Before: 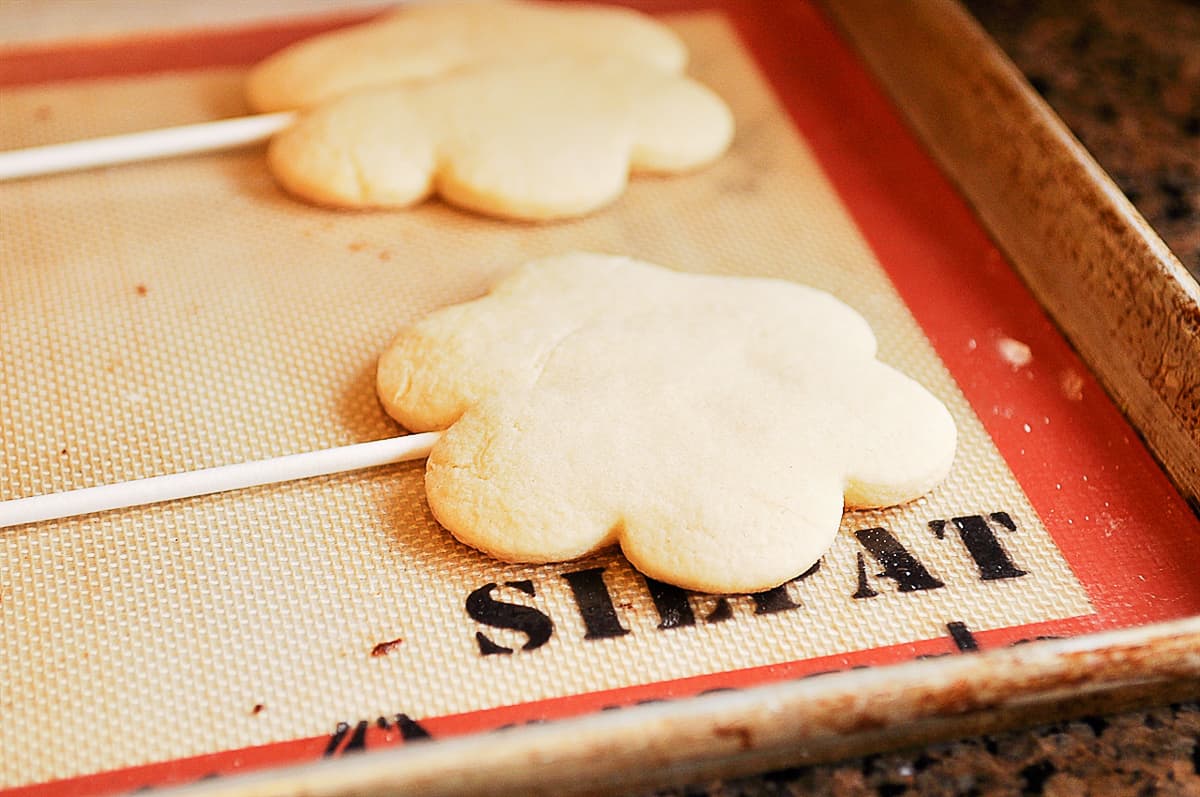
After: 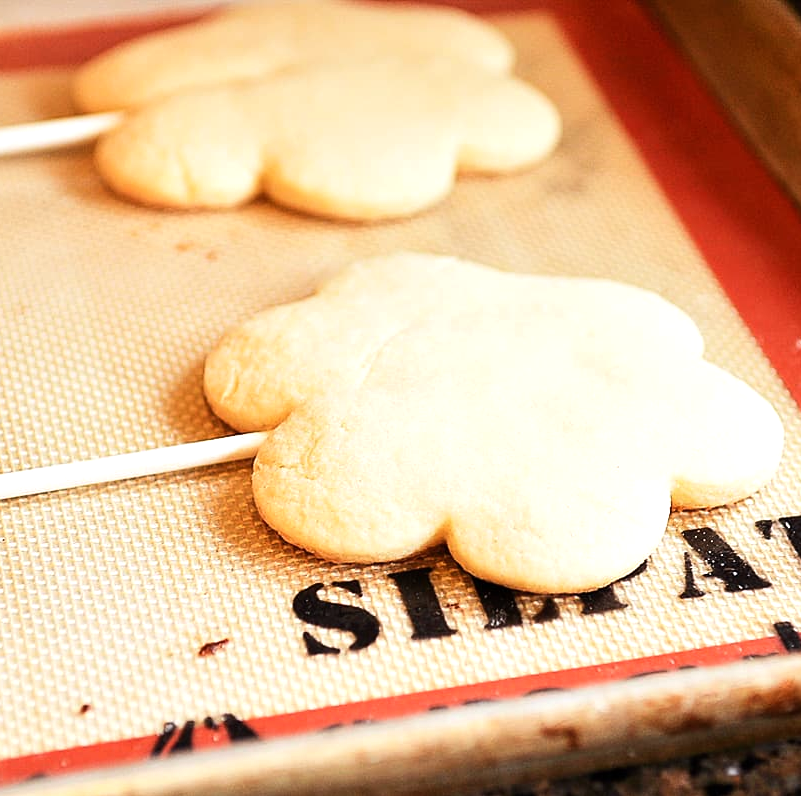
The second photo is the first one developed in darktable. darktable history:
tone equalizer: -8 EV -0.436 EV, -7 EV -0.385 EV, -6 EV -0.349 EV, -5 EV -0.243 EV, -3 EV 0.201 EV, -2 EV 0.325 EV, -1 EV 0.393 EV, +0 EV 0.396 EV, edges refinement/feathering 500, mask exposure compensation -1.57 EV, preserve details no
crop and rotate: left 14.424%, right 18.749%
